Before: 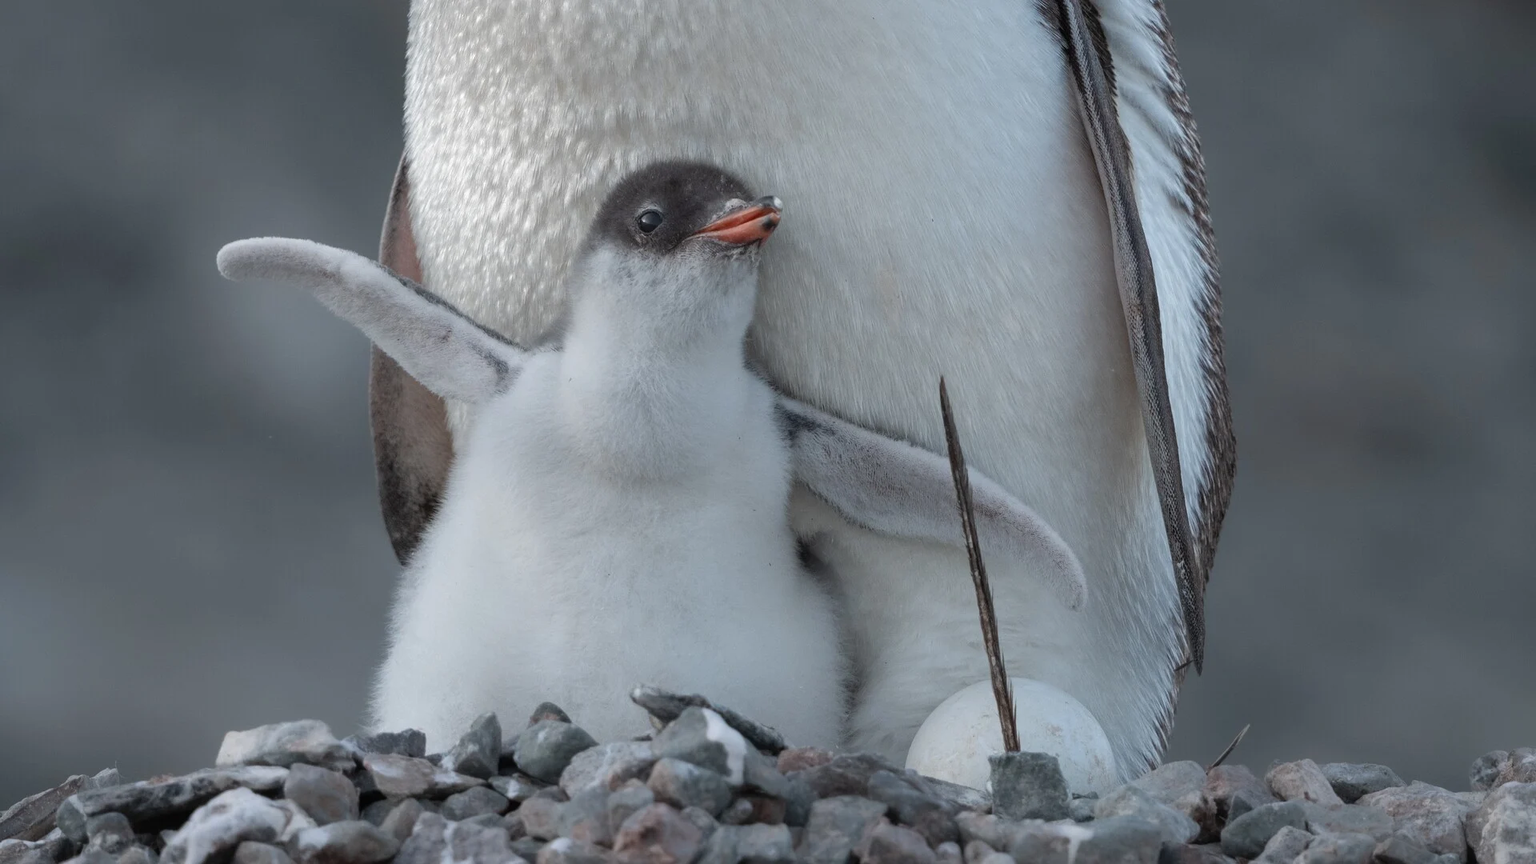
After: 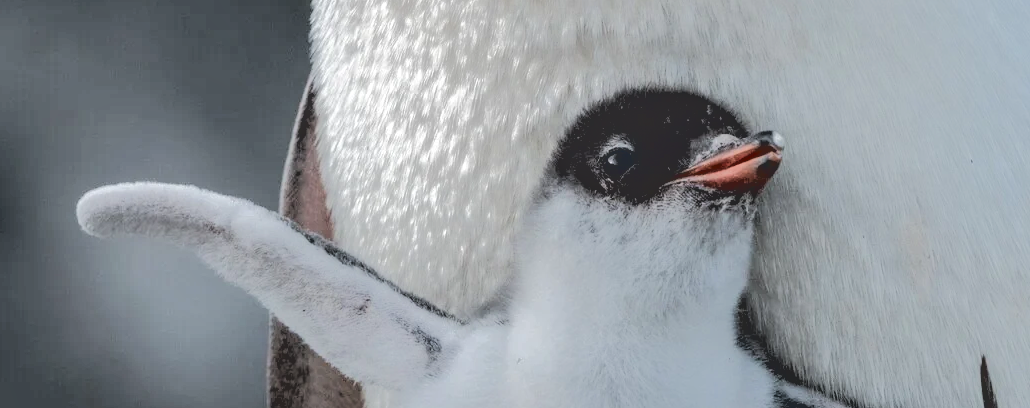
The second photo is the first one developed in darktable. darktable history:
local contrast: on, module defaults
base curve: curves: ch0 [(0.065, 0.026) (0.236, 0.358) (0.53, 0.546) (0.777, 0.841) (0.924, 0.992)], preserve colors average RGB
crop: left 10.121%, top 10.631%, right 36.218%, bottom 51.526%
